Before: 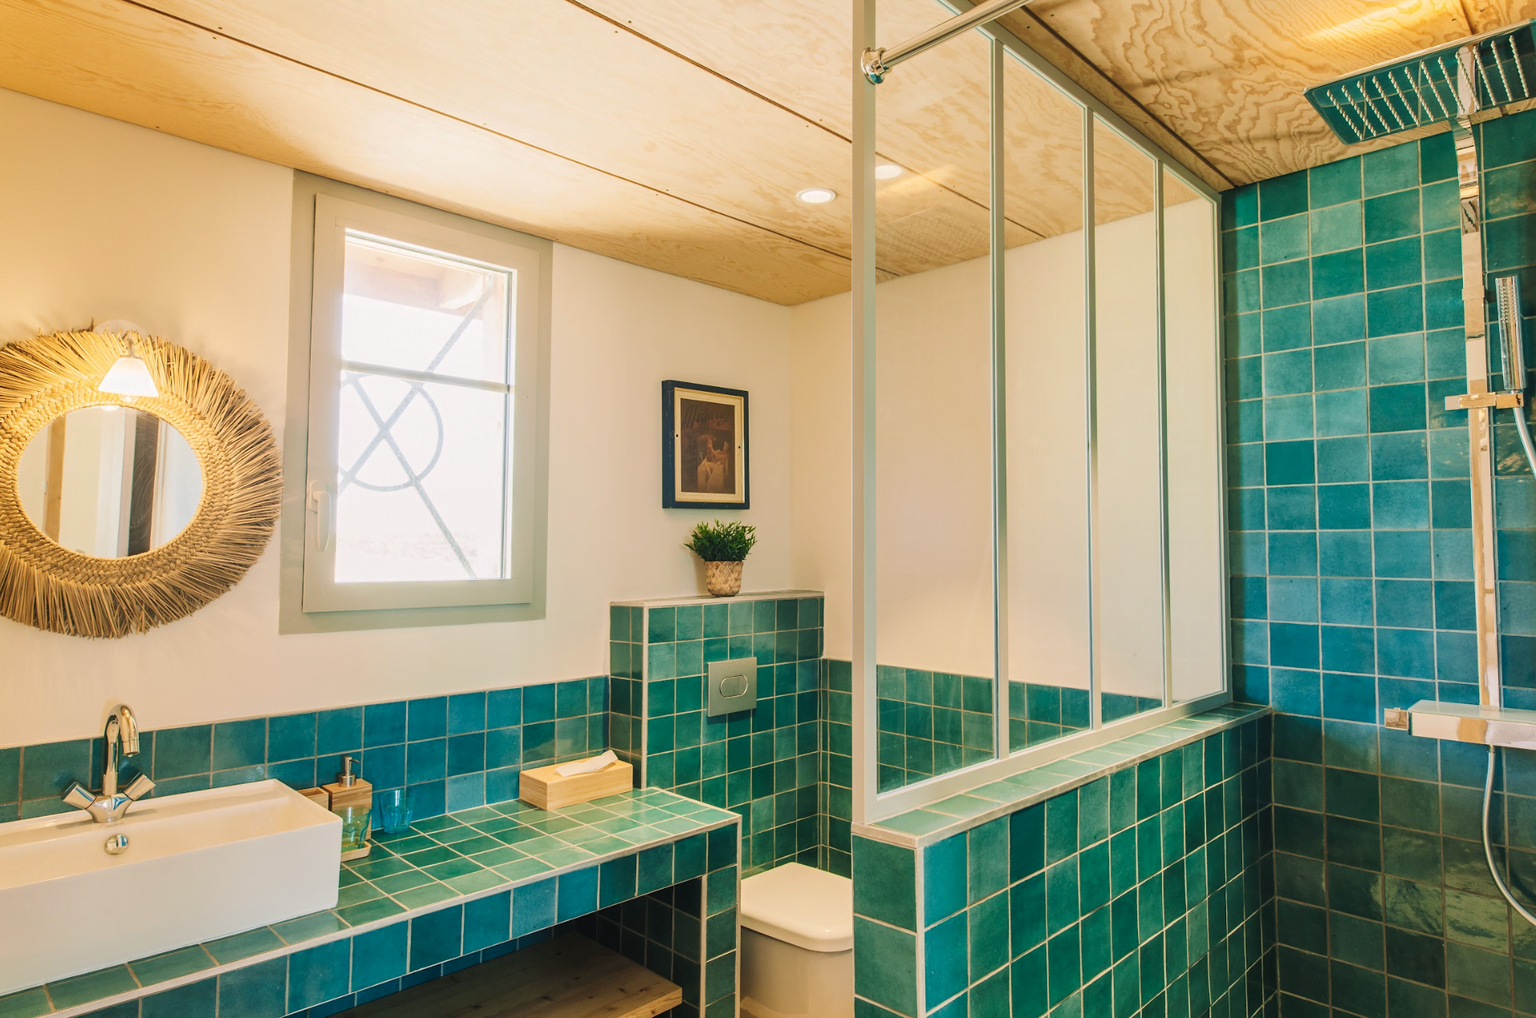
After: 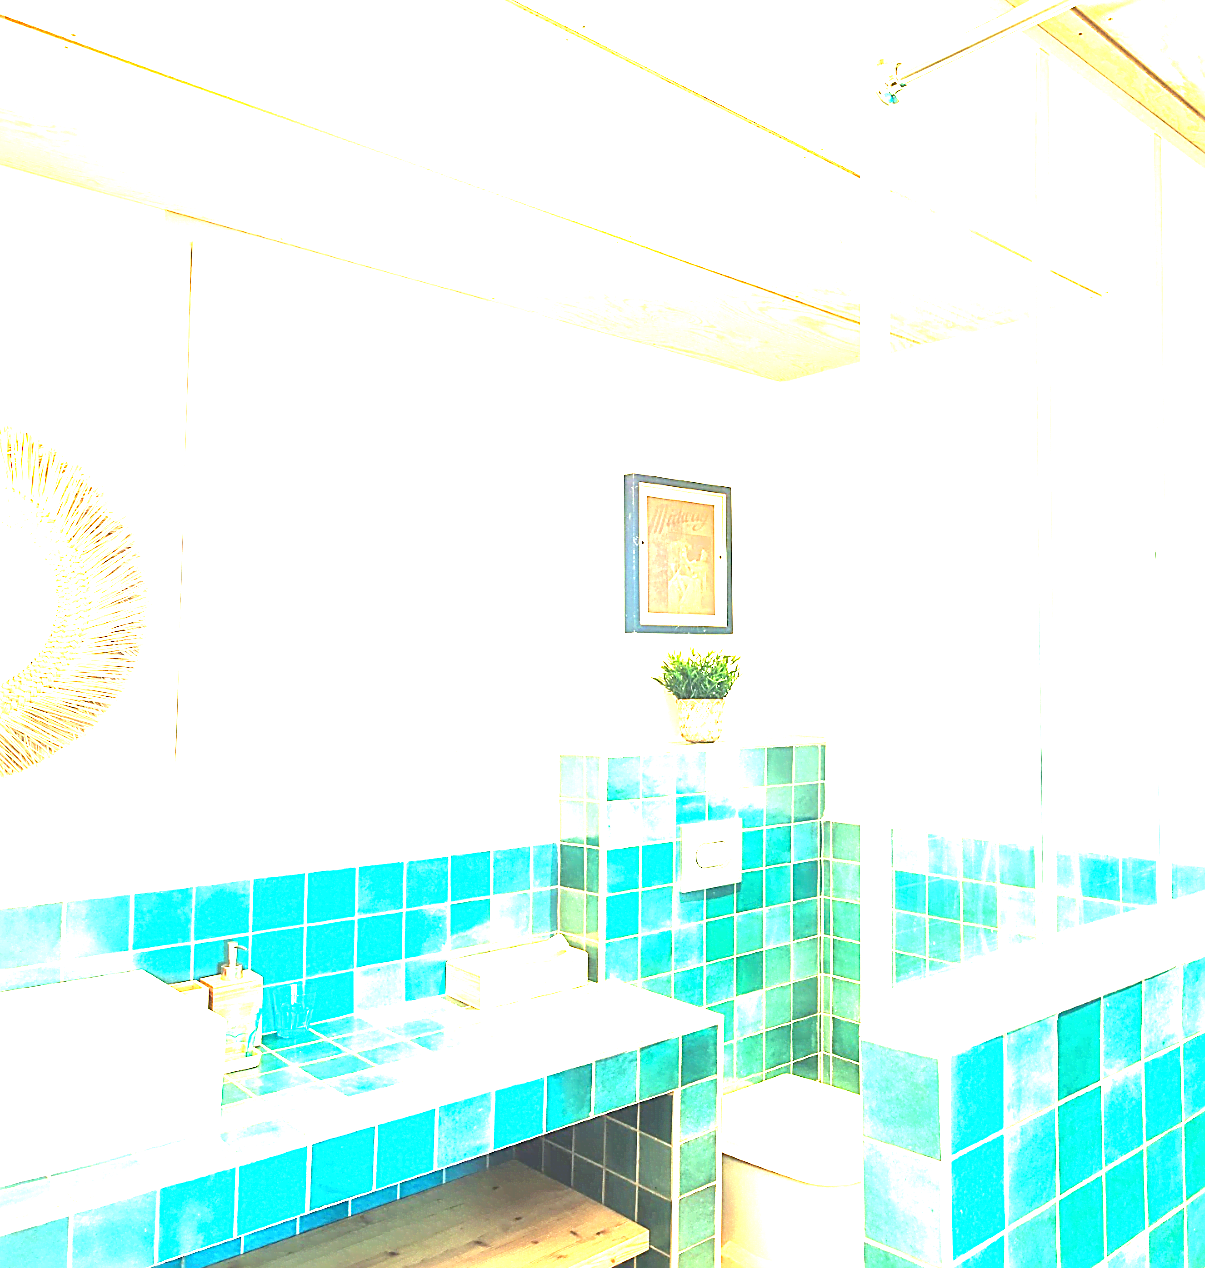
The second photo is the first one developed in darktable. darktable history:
crop: left 10.528%, right 26.497%
exposure: black level correction 0, exposure 3.911 EV, compensate exposure bias true, compensate highlight preservation false
sharpen: on, module defaults
